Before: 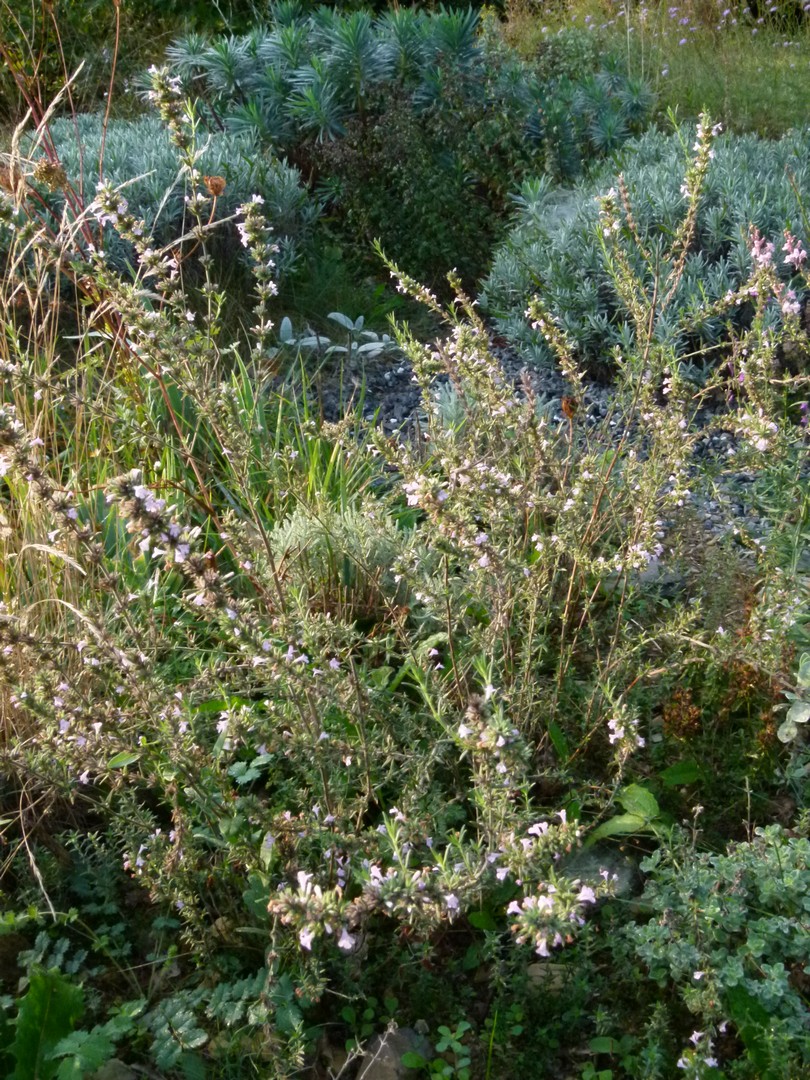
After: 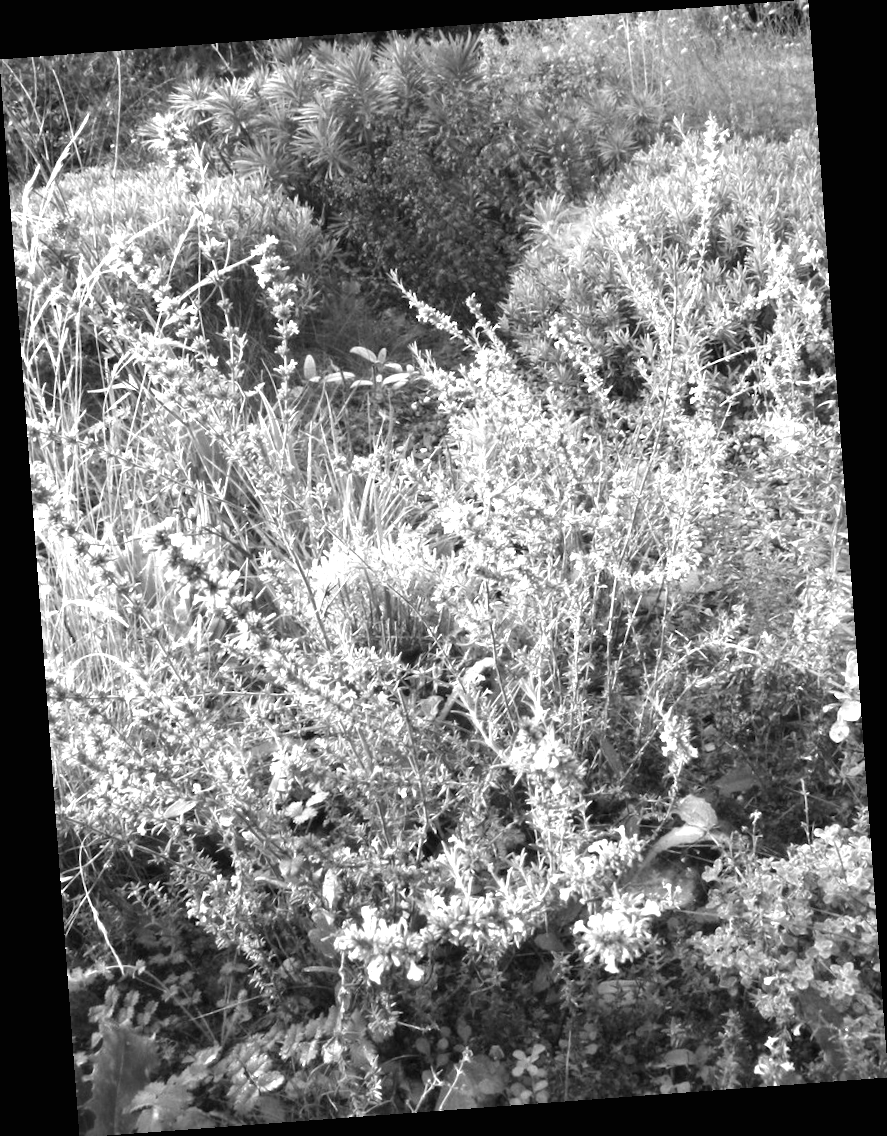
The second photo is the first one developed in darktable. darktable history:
exposure: black level correction 0, exposure 1.45 EV, compensate exposure bias true, compensate highlight preservation false
rotate and perspective: rotation -4.25°, automatic cropping off
monochrome: on, module defaults
color correction: saturation 1.32
